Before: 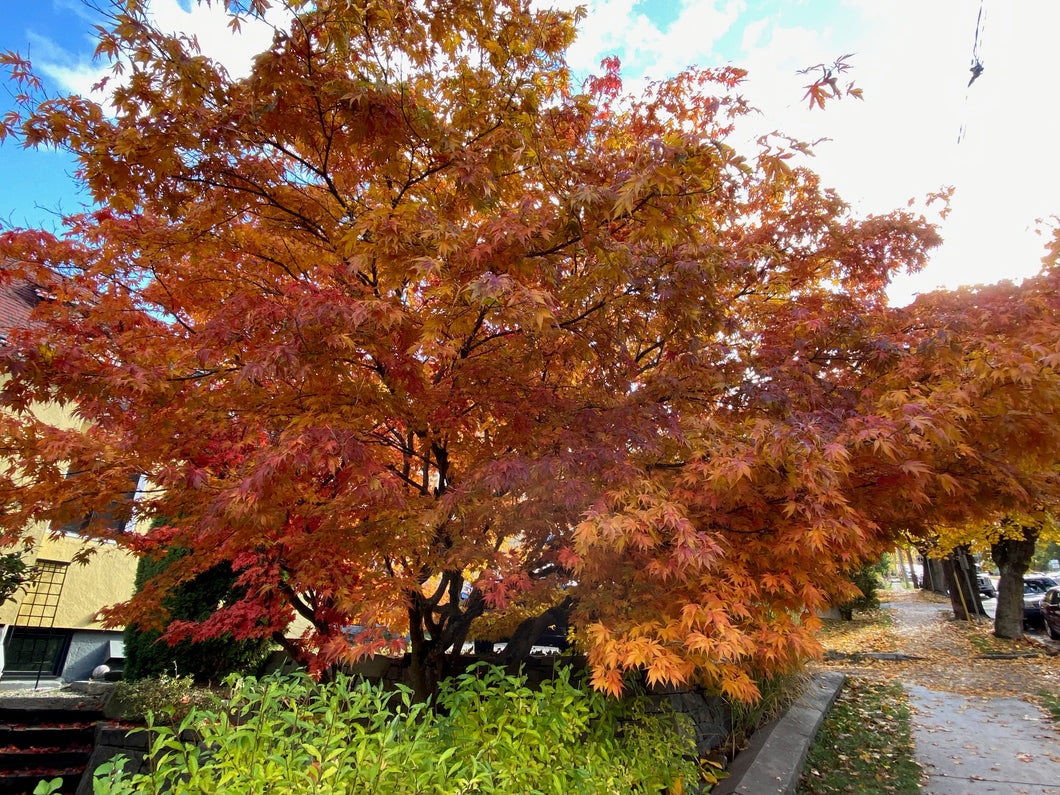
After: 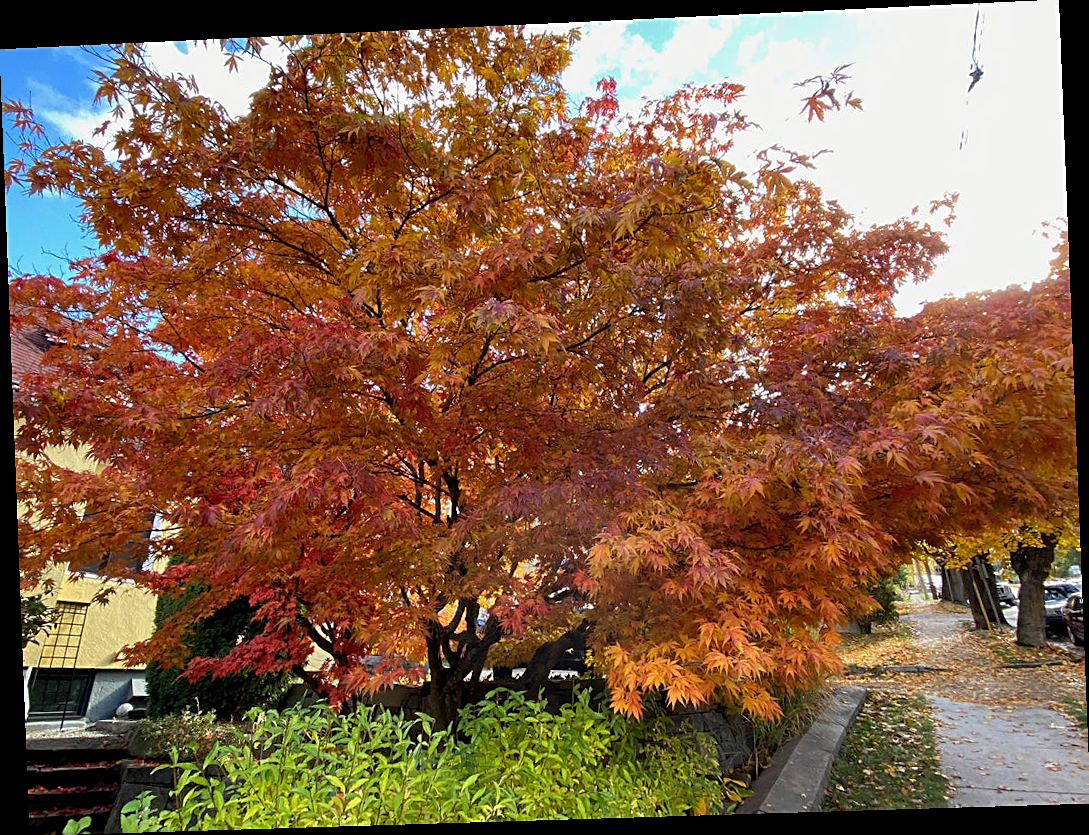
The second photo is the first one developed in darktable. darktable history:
sharpen: on, module defaults
rotate and perspective: rotation -2.22°, lens shift (horizontal) -0.022, automatic cropping off
shadows and highlights: shadows 25, highlights -25
